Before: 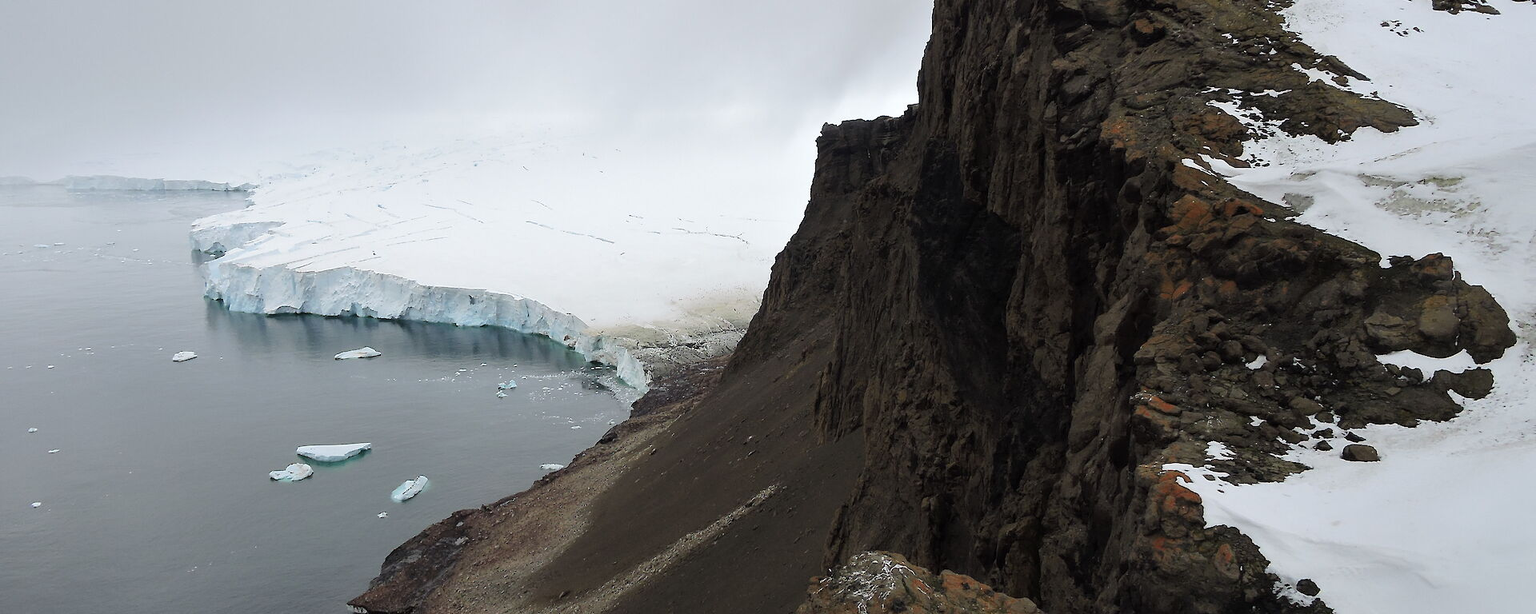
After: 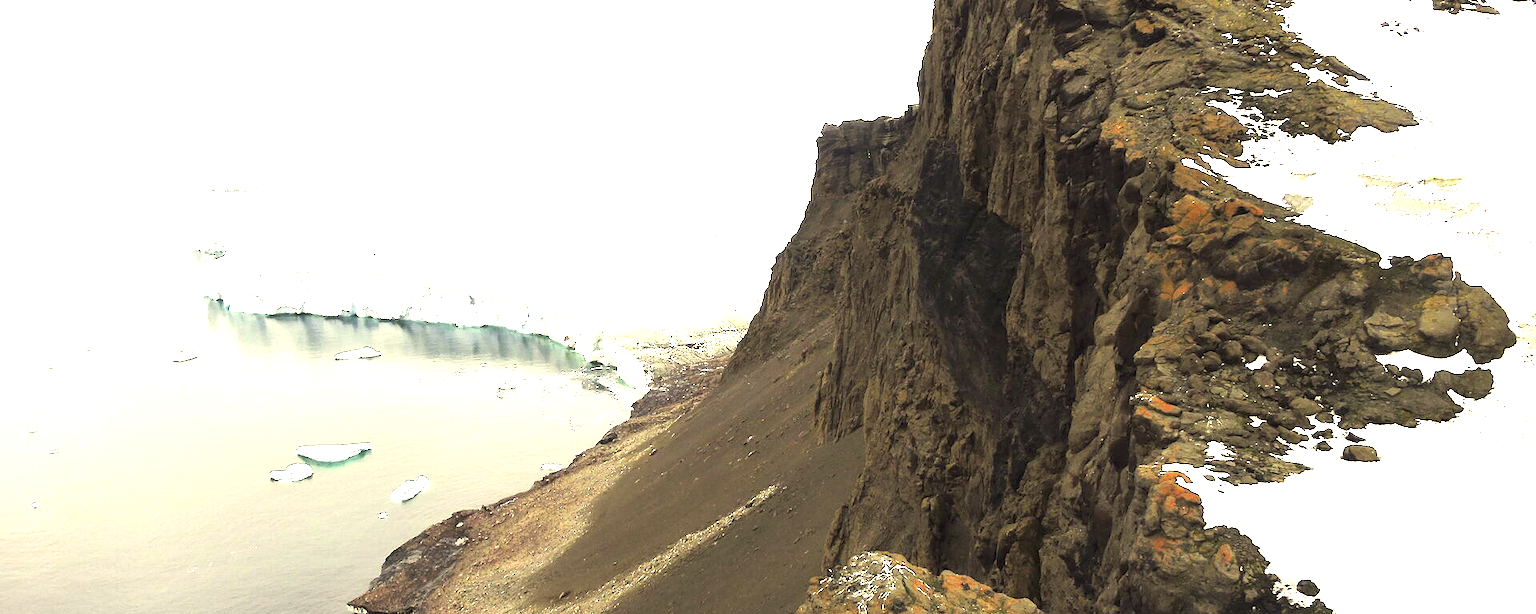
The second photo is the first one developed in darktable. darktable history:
exposure: black level correction 0, exposure 2.091 EV, compensate highlight preservation false
color correction: highlights a* 2.71, highlights b* 23.1
local contrast: mode bilateral grid, contrast 99, coarseness 100, detail 94%, midtone range 0.2
